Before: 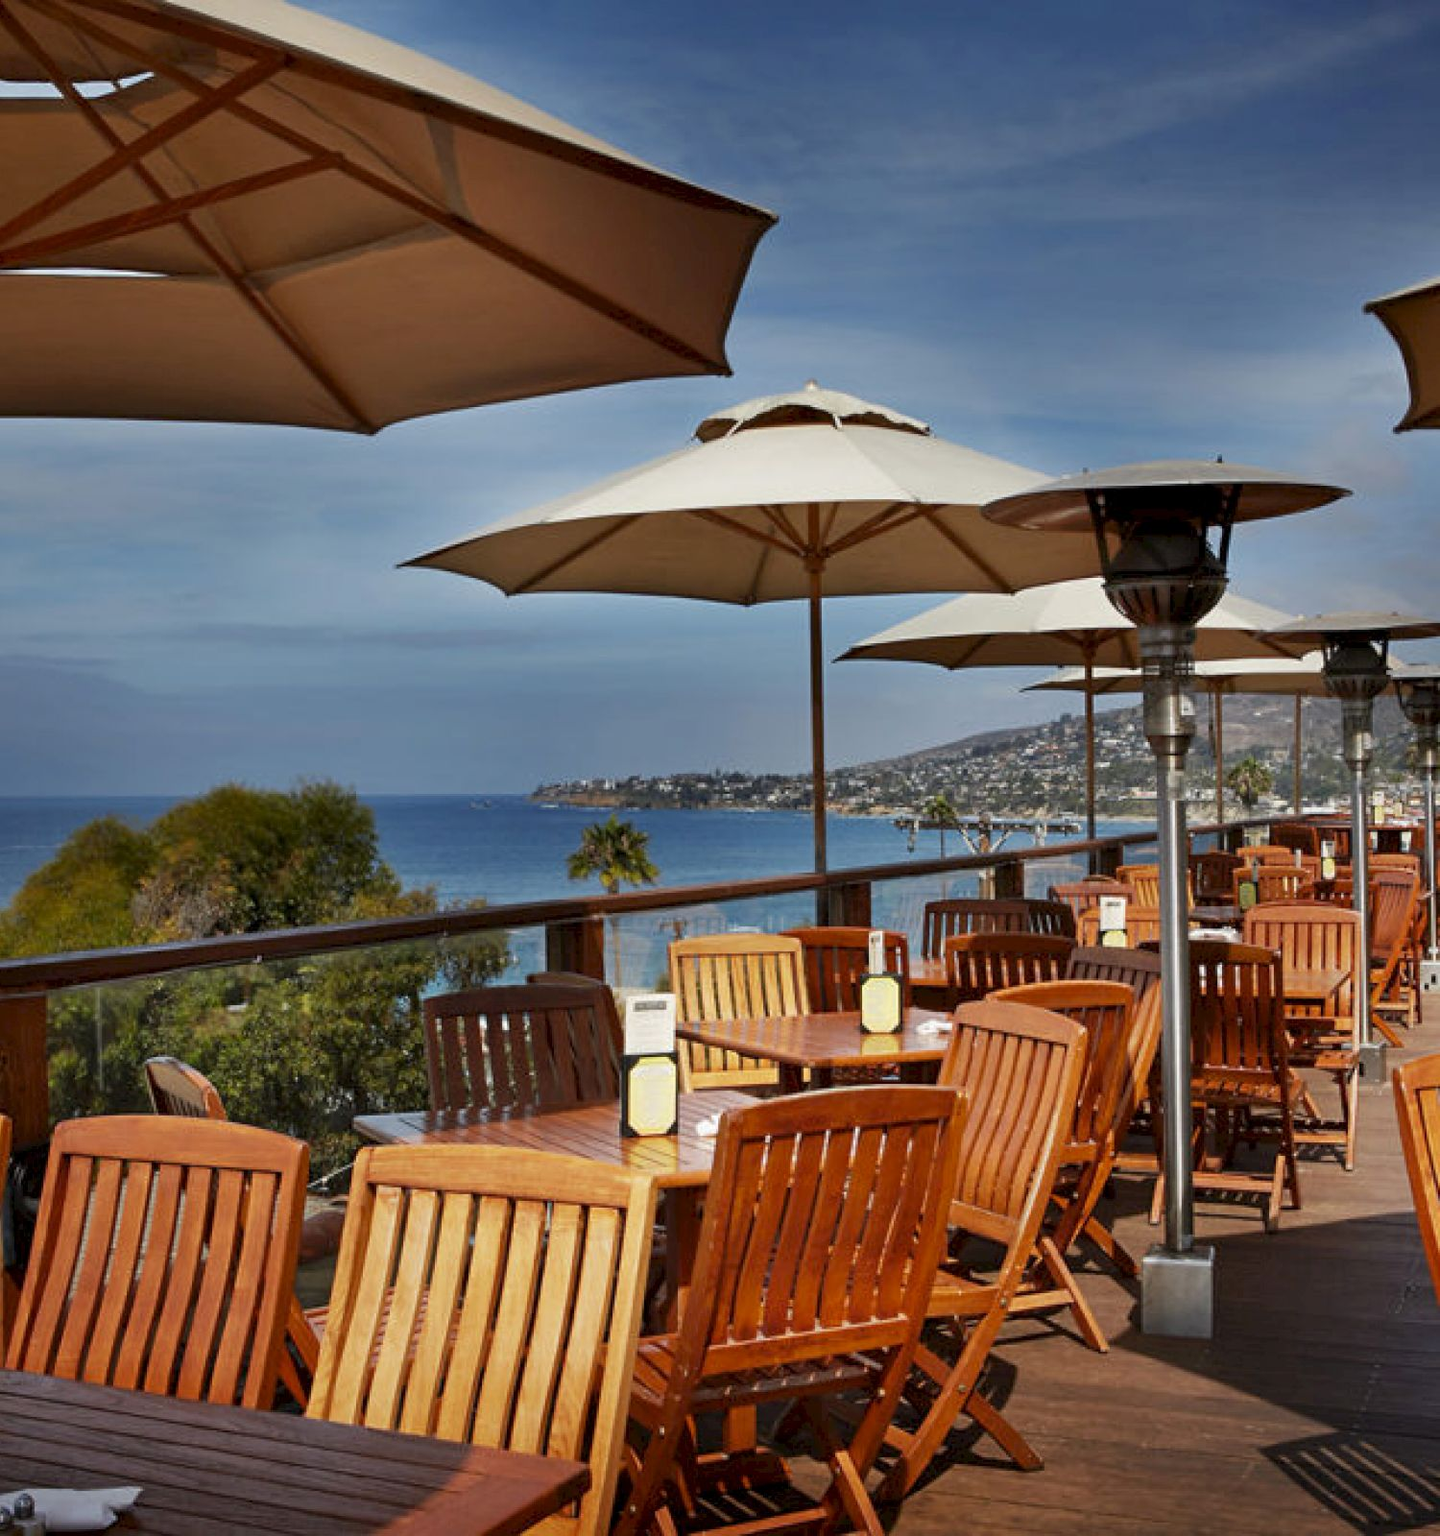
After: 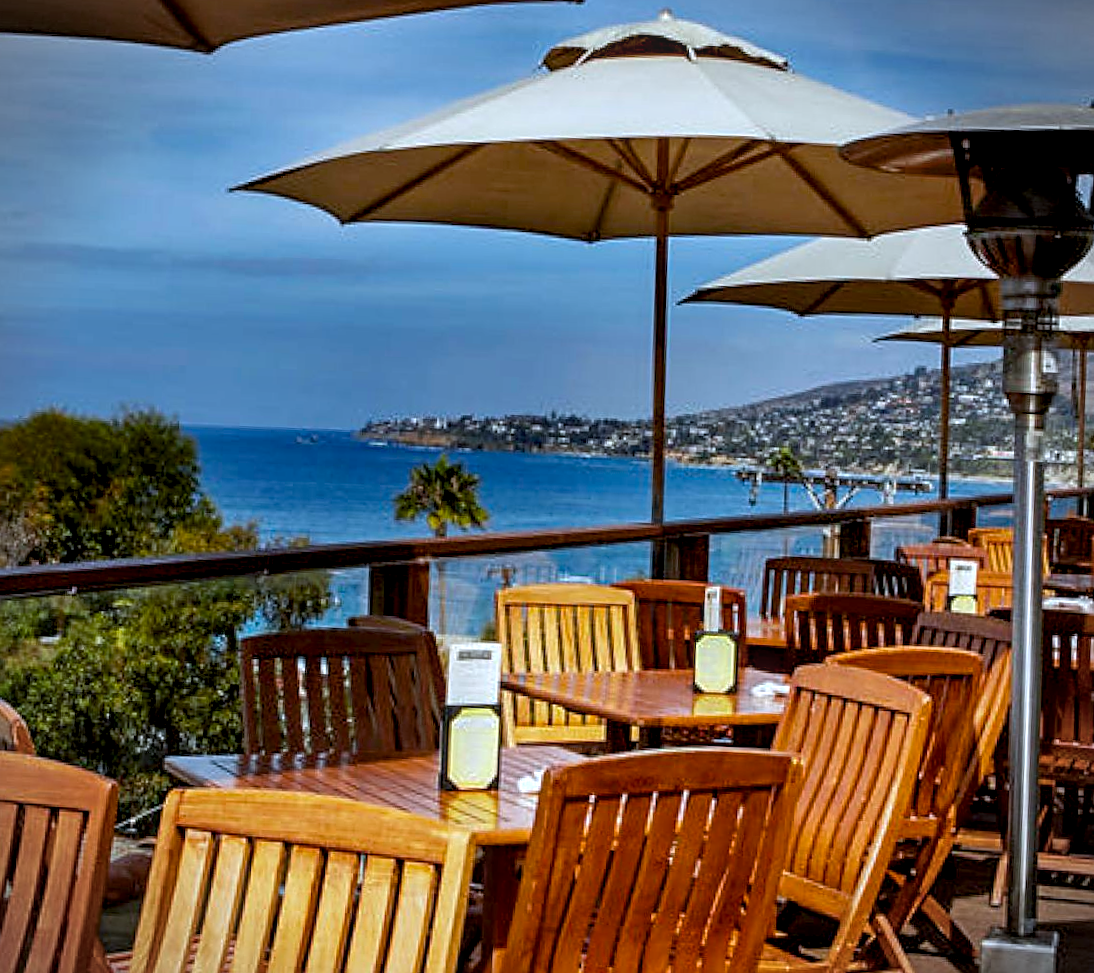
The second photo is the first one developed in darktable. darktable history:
local contrast: highlights 61%, detail 143%, midtone range 0.428
crop and rotate: angle -3.37°, left 9.79%, top 20.73%, right 12.42%, bottom 11.82%
vignetting: fall-off start 91.19%
rotate and perspective: rotation -1.32°, lens shift (horizontal) -0.031, crop left 0.015, crop right 0.985, crop top 0.047, crop bottom 0.982
color calibration: x 0.37, y 0.382, temperature 4313.32 K
color balance rgb: perceptual saturation grading › global saturation 25%, global vibrance 20%
sharpen: on, module defaults
exposure: black level correction 0.007, compensate highlight preservation false
